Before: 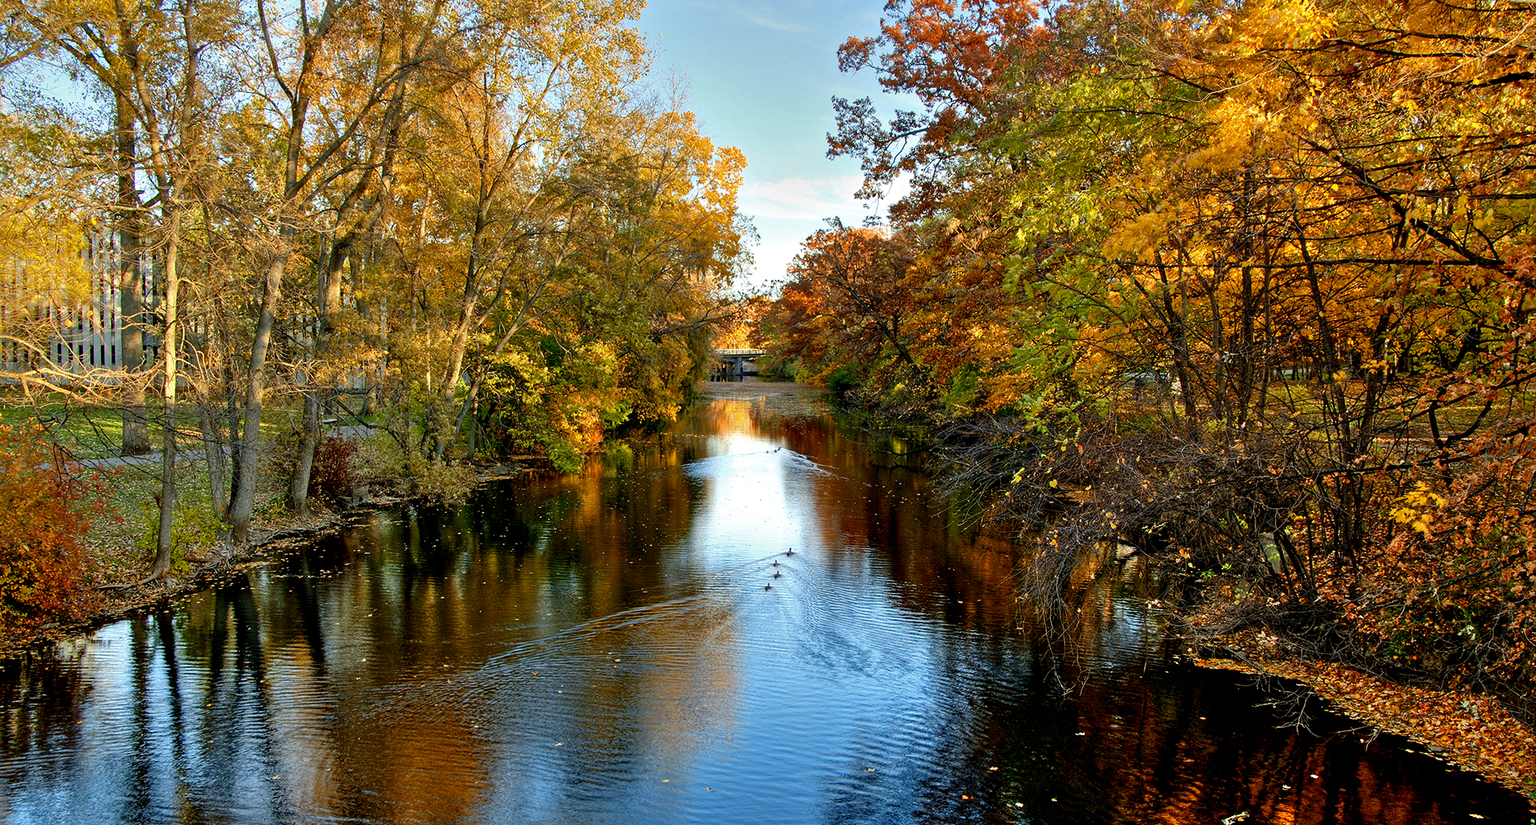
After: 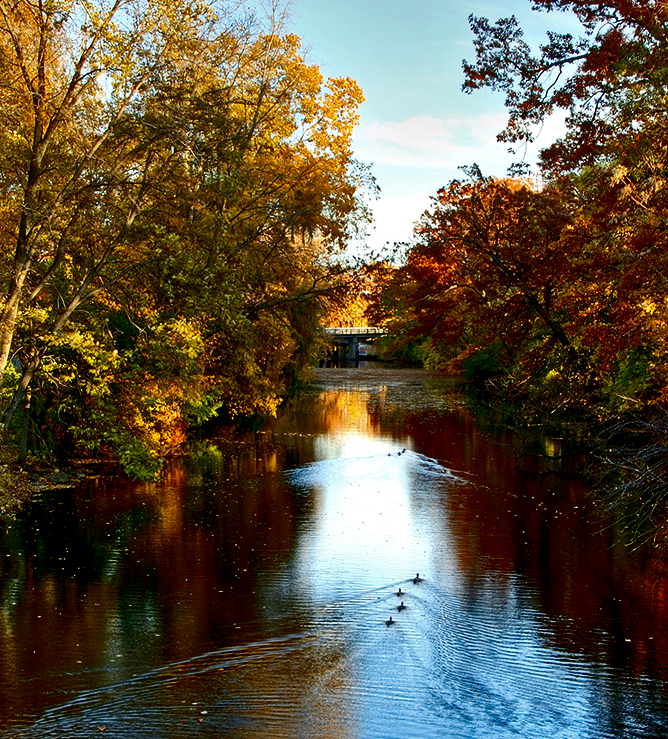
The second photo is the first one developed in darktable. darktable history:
contrast brightness saturation: contrast 0.19, brightness -0.24, saturation 0.11
crop and rotate: left 29.476%, top 10.214%, right 35.32%, bottom 17.333%
